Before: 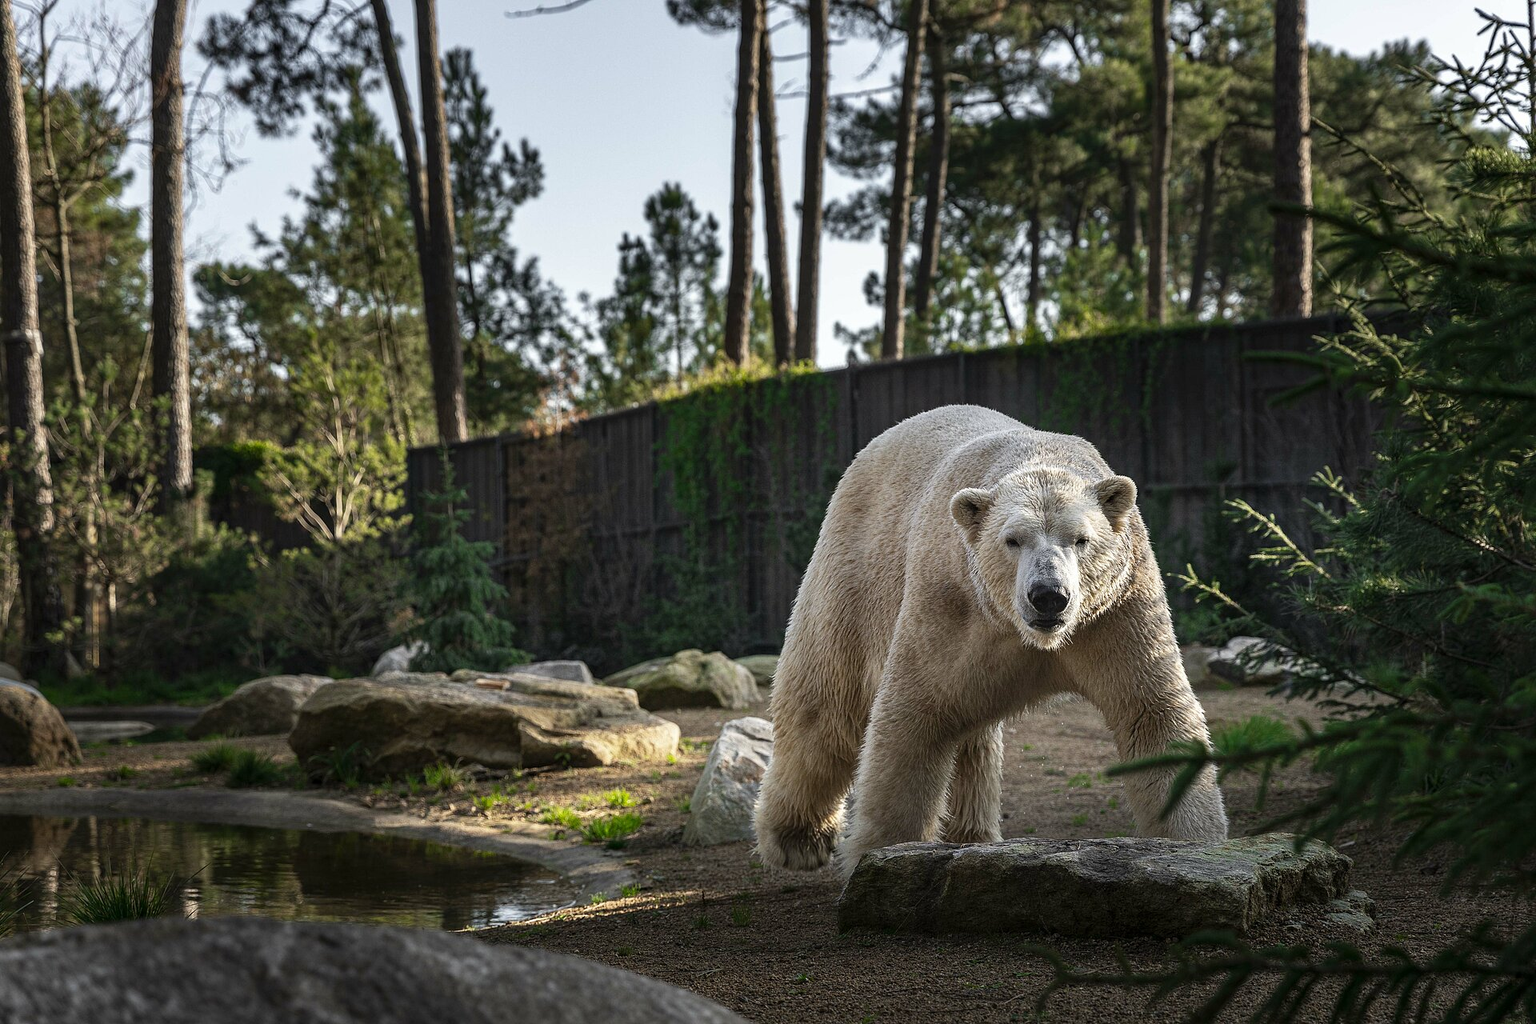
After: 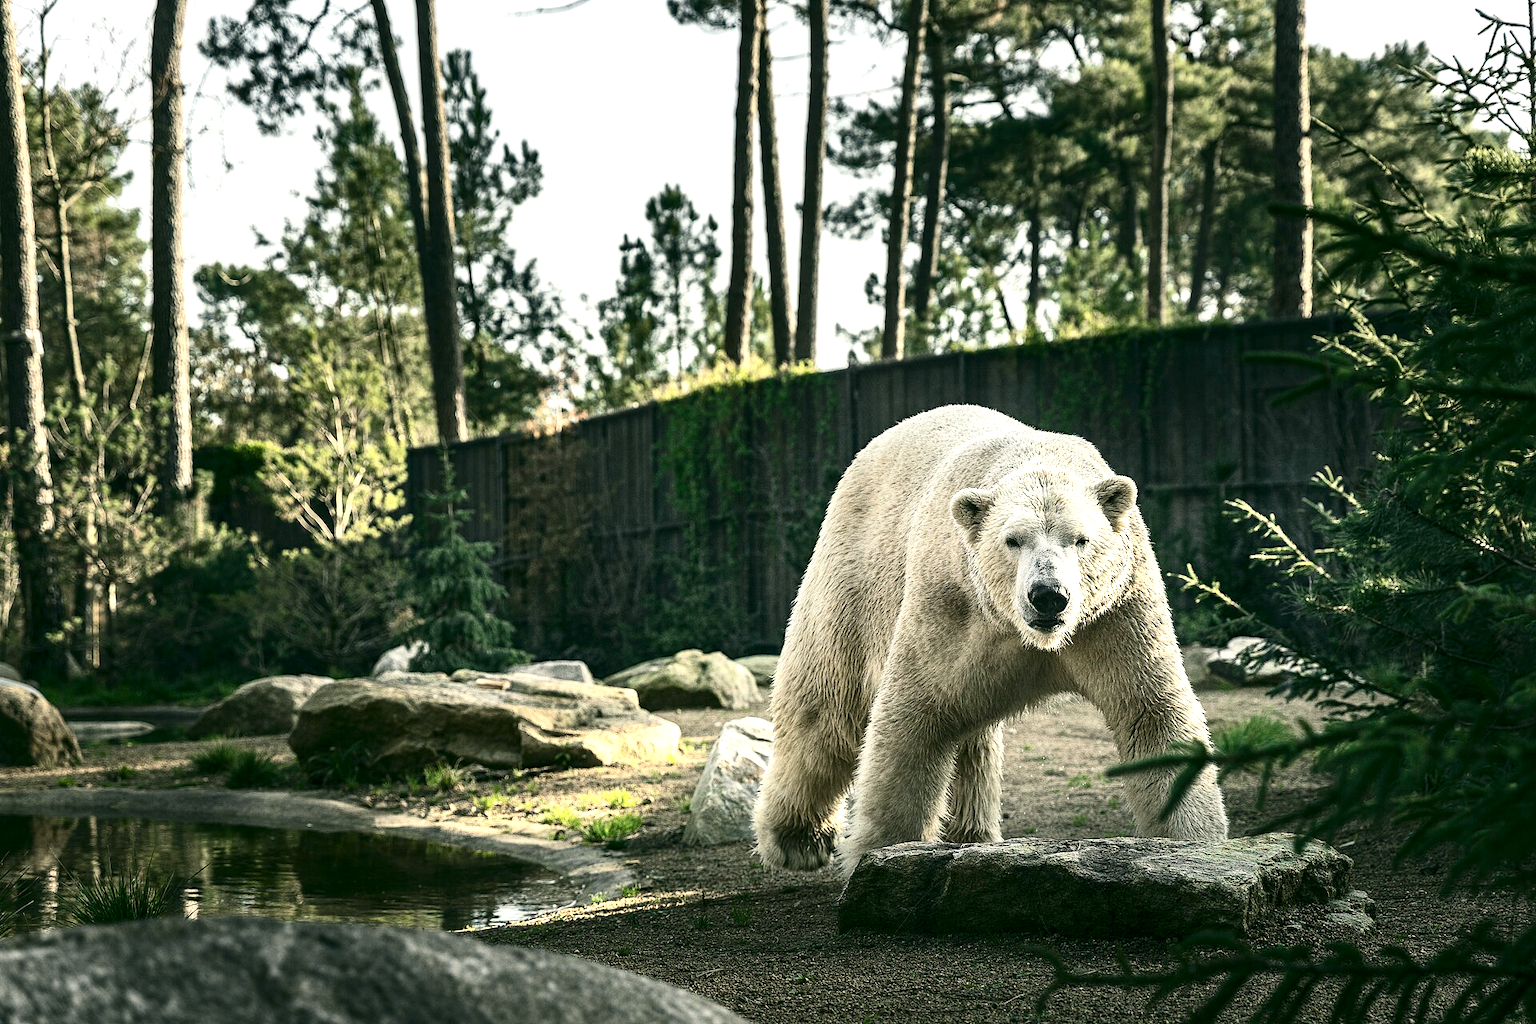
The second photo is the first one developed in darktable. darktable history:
color correction: highlights a* -0.563, highlights b* 9.49, shadows a* -9.22, shadows b* 1.57
contrast brightness saturation: contrast 0.252, saturation -0.31
exposure: black level correction 0.001, exposure 1.13 EV, compensate highlight preservation false
